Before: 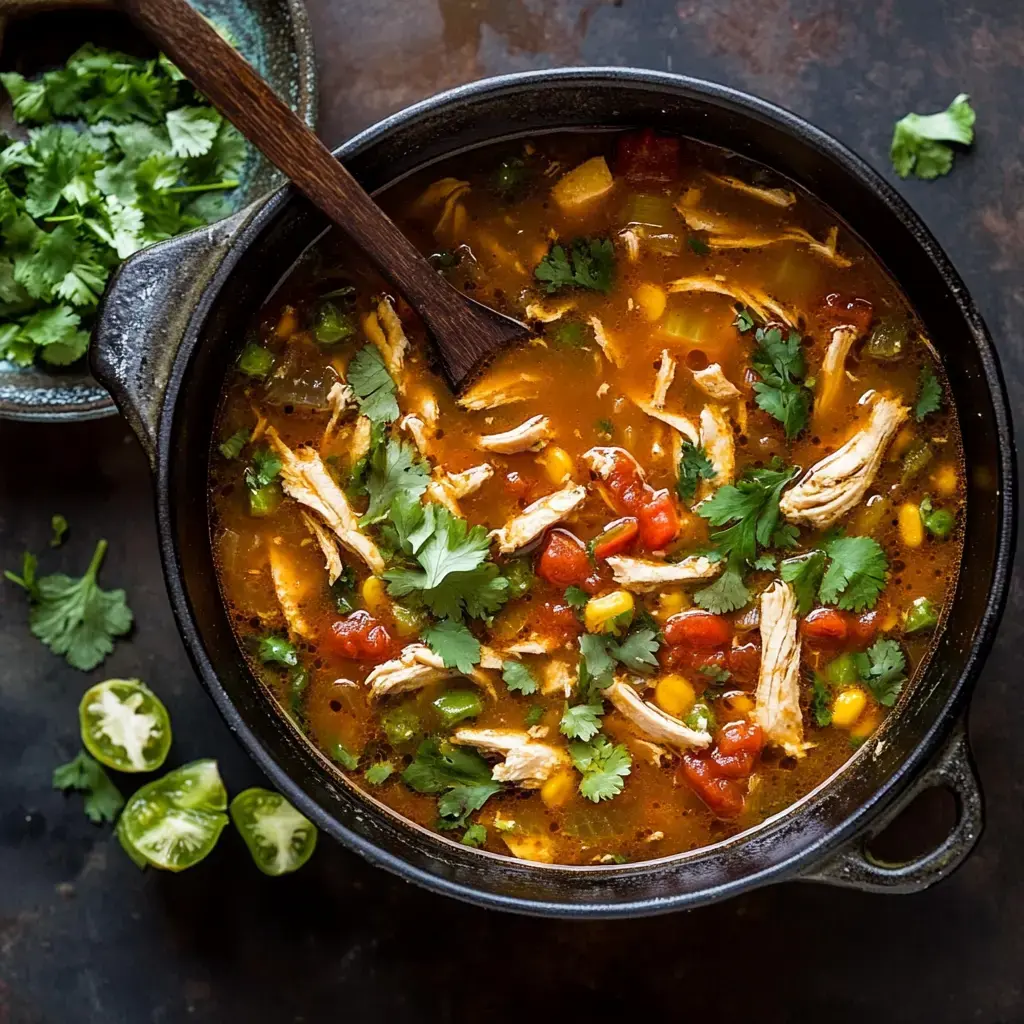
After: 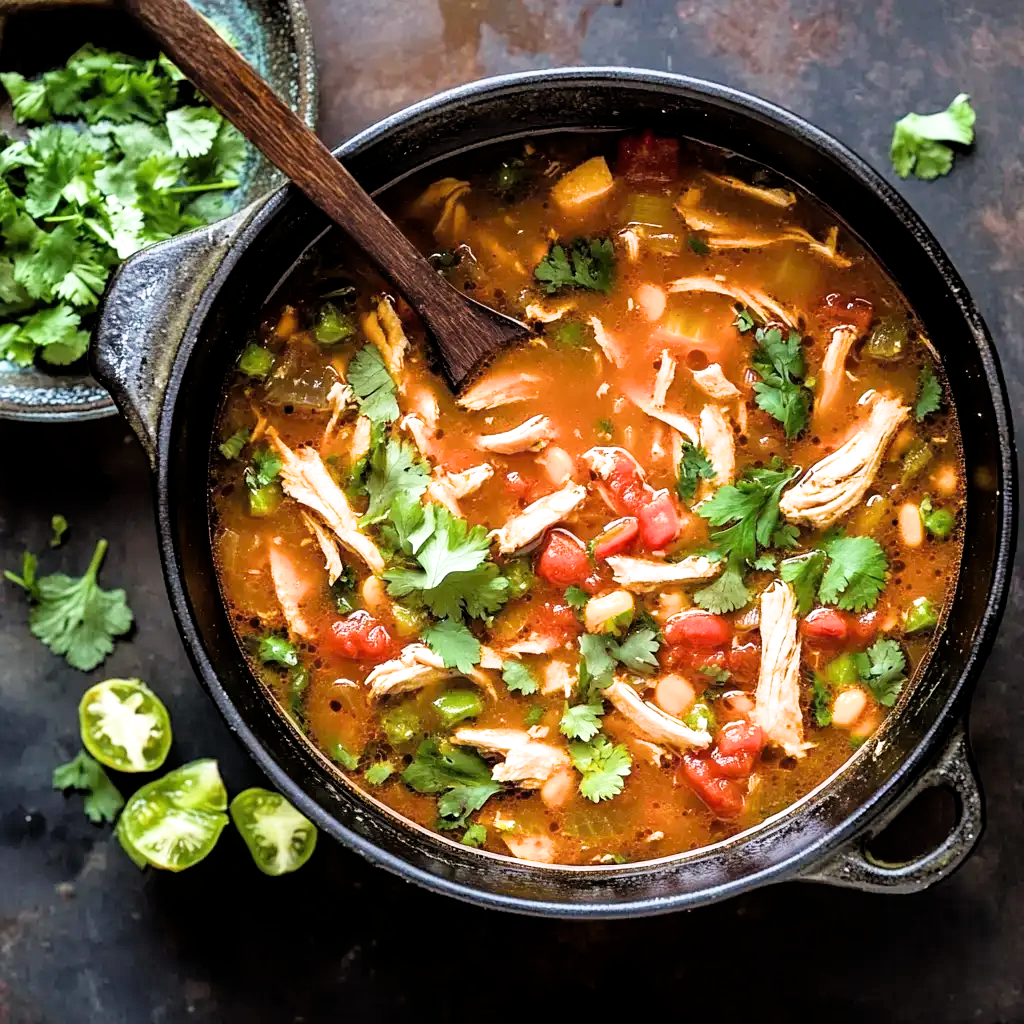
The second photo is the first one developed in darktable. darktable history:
filmic rgb: black relative exposure -5.74 EV, white relative exposure 3.4 EV, hardness 3.68
exposure: black level correction 0, exposure 1.199 EV, compensate highlight preservation false
